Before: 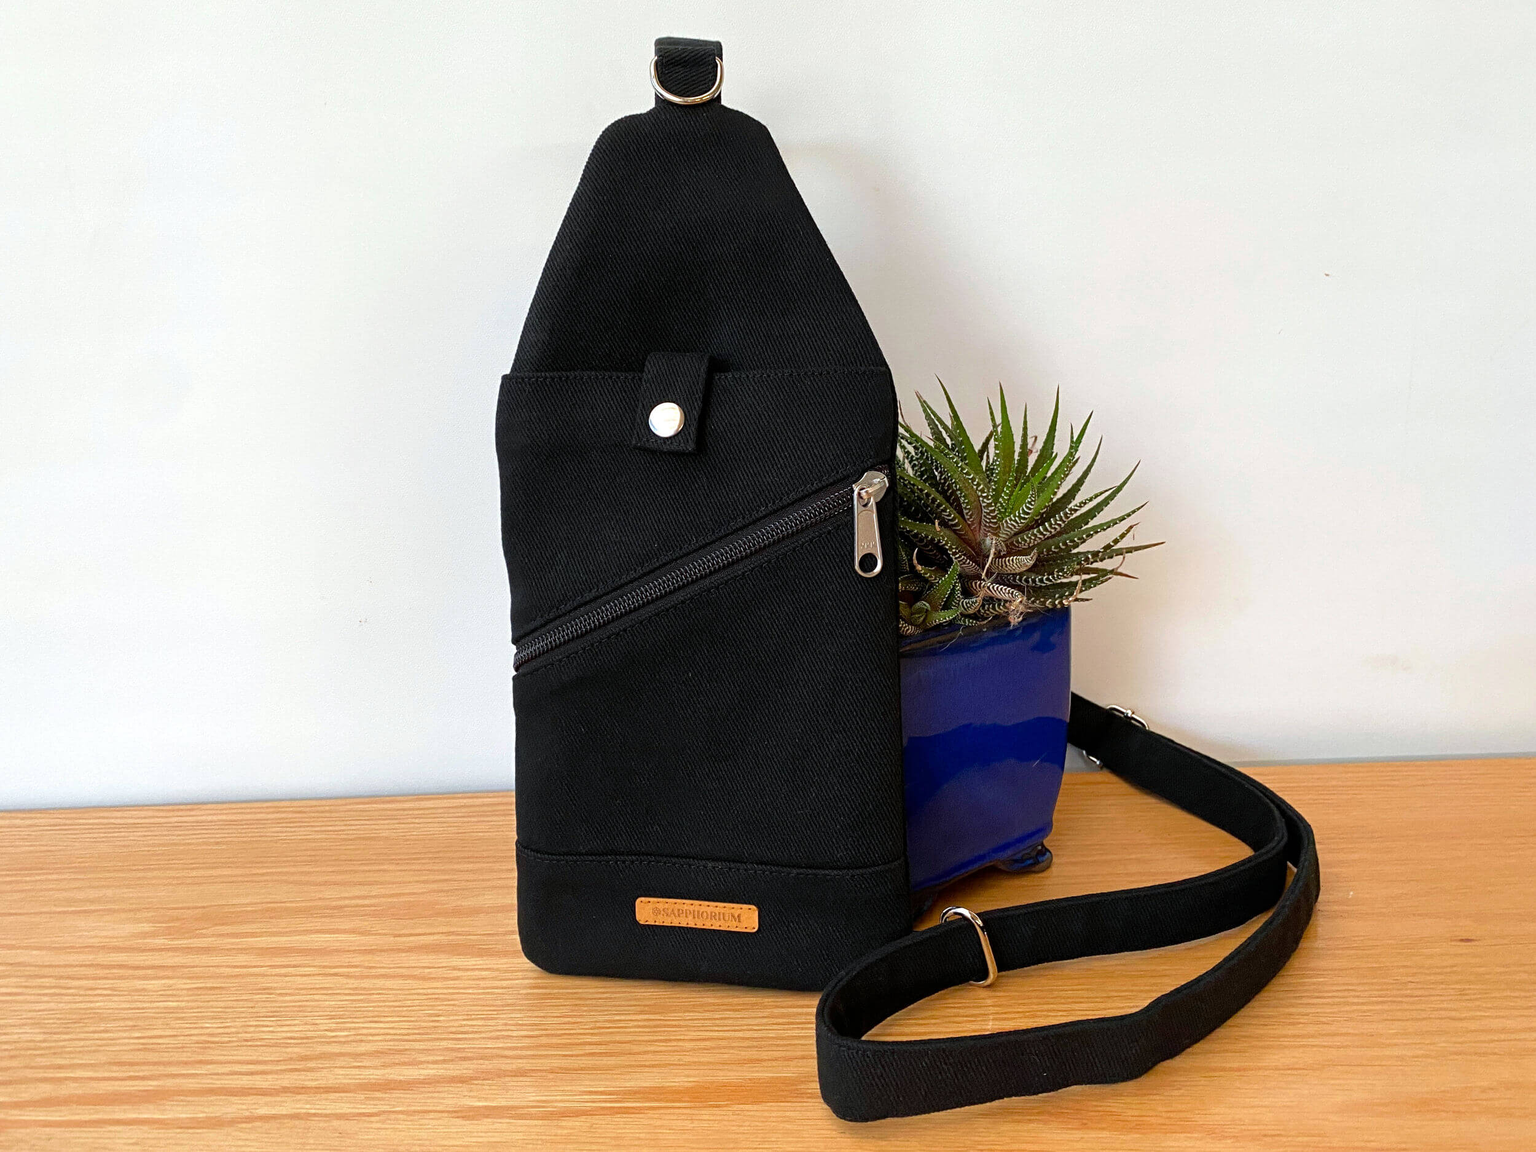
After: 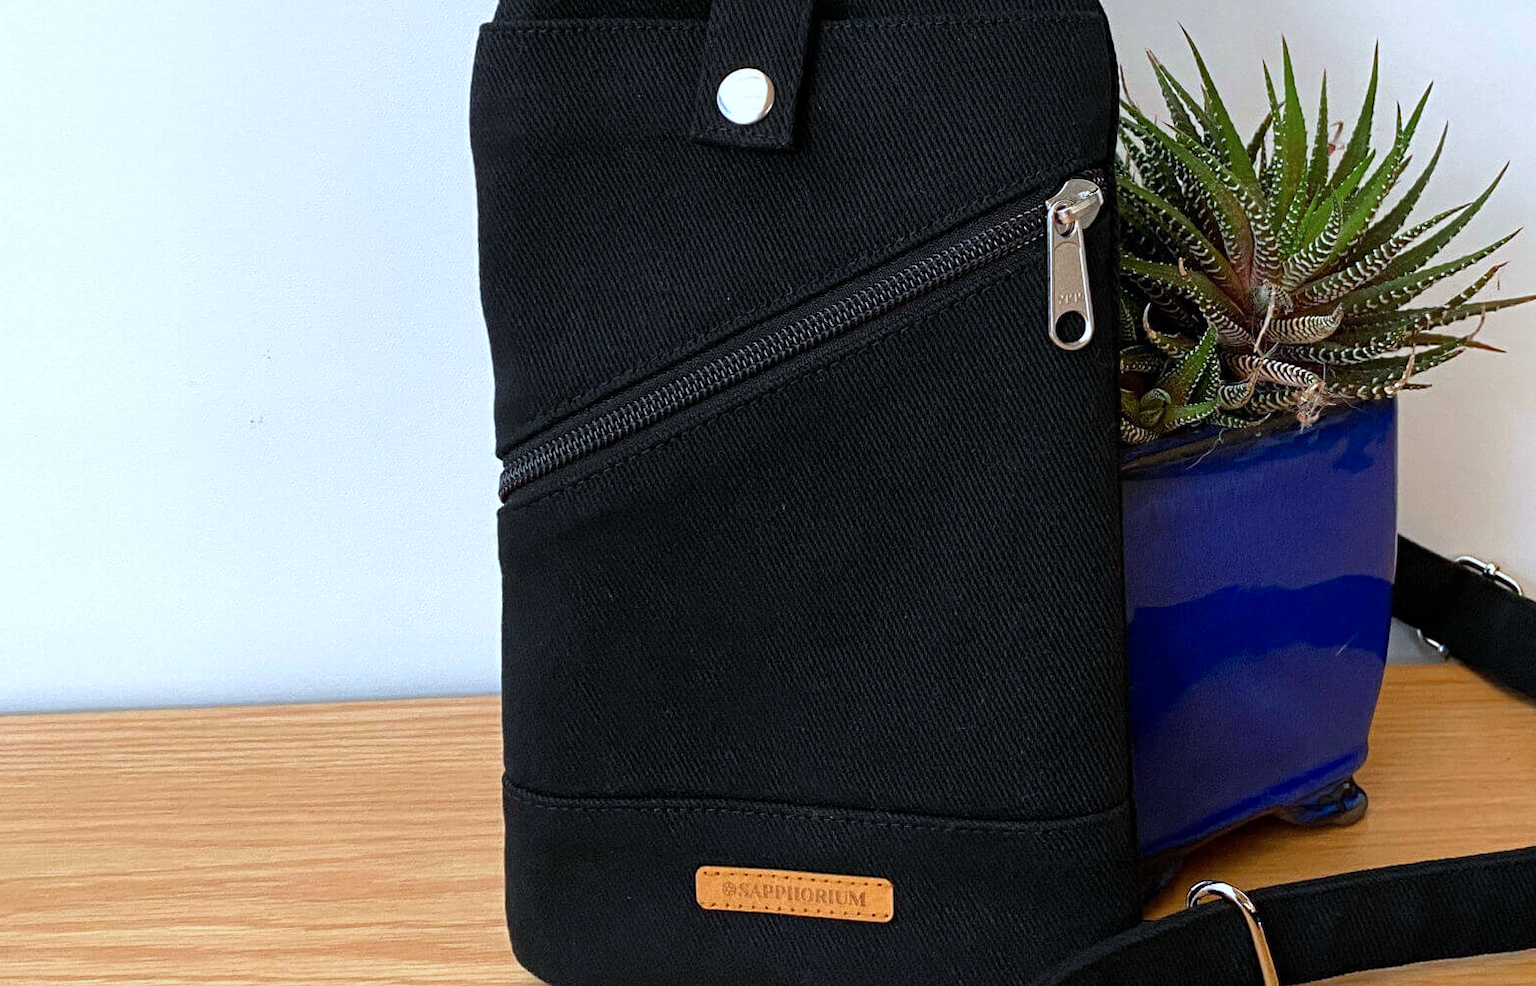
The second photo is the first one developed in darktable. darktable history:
color calibration: illuminant custom, x 0.368, y 0.373, temperature 4330.32 K
crop: left 13.312%, top 31.28%, right 24.627%, bottom 15.582%
